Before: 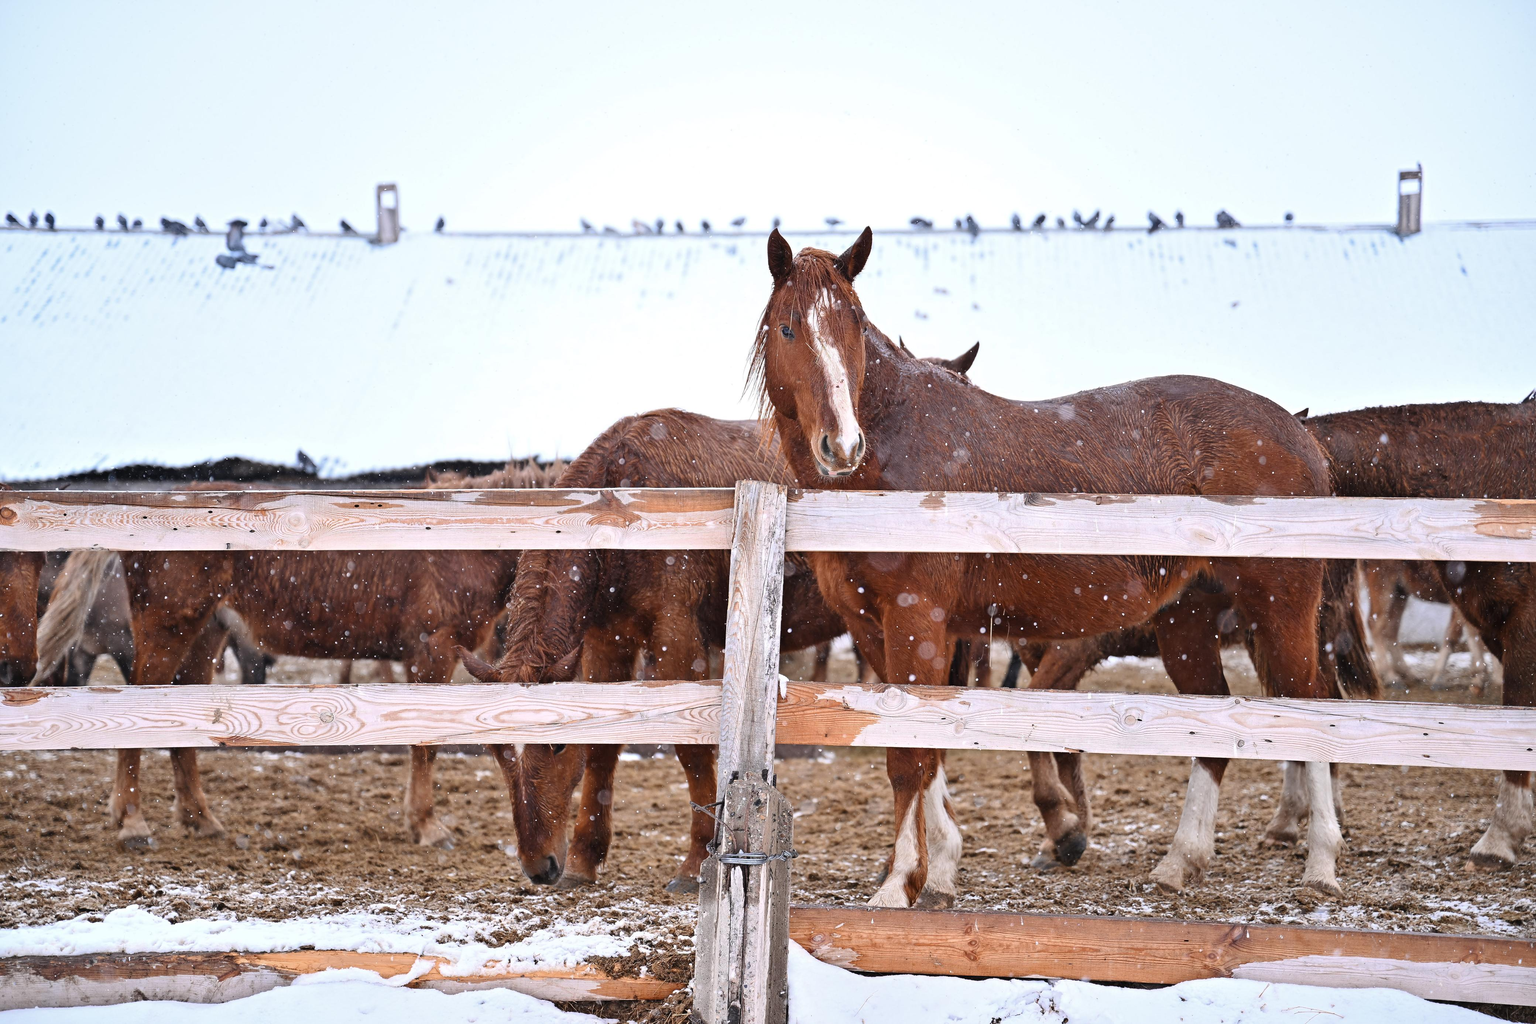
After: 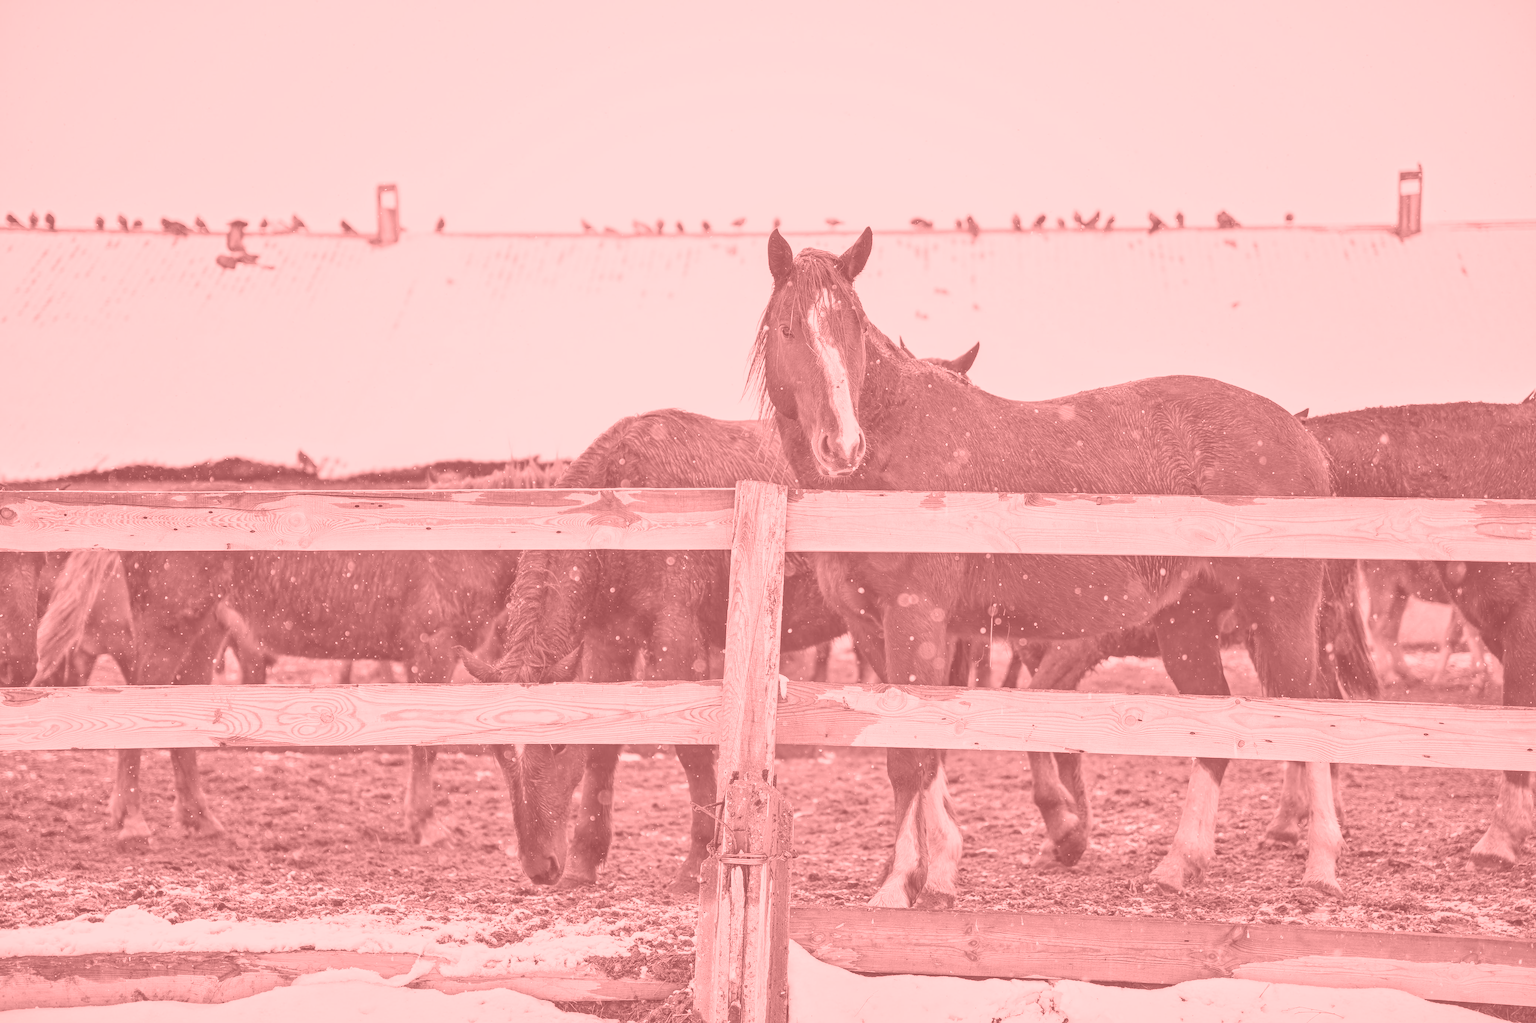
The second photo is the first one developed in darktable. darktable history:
colorize: saturation 51%, source mix 50.67%, lightness 50.67%
local contrast: on, module defaults
exposure: exposure 0.258 EV, compensate highlight preservation false
